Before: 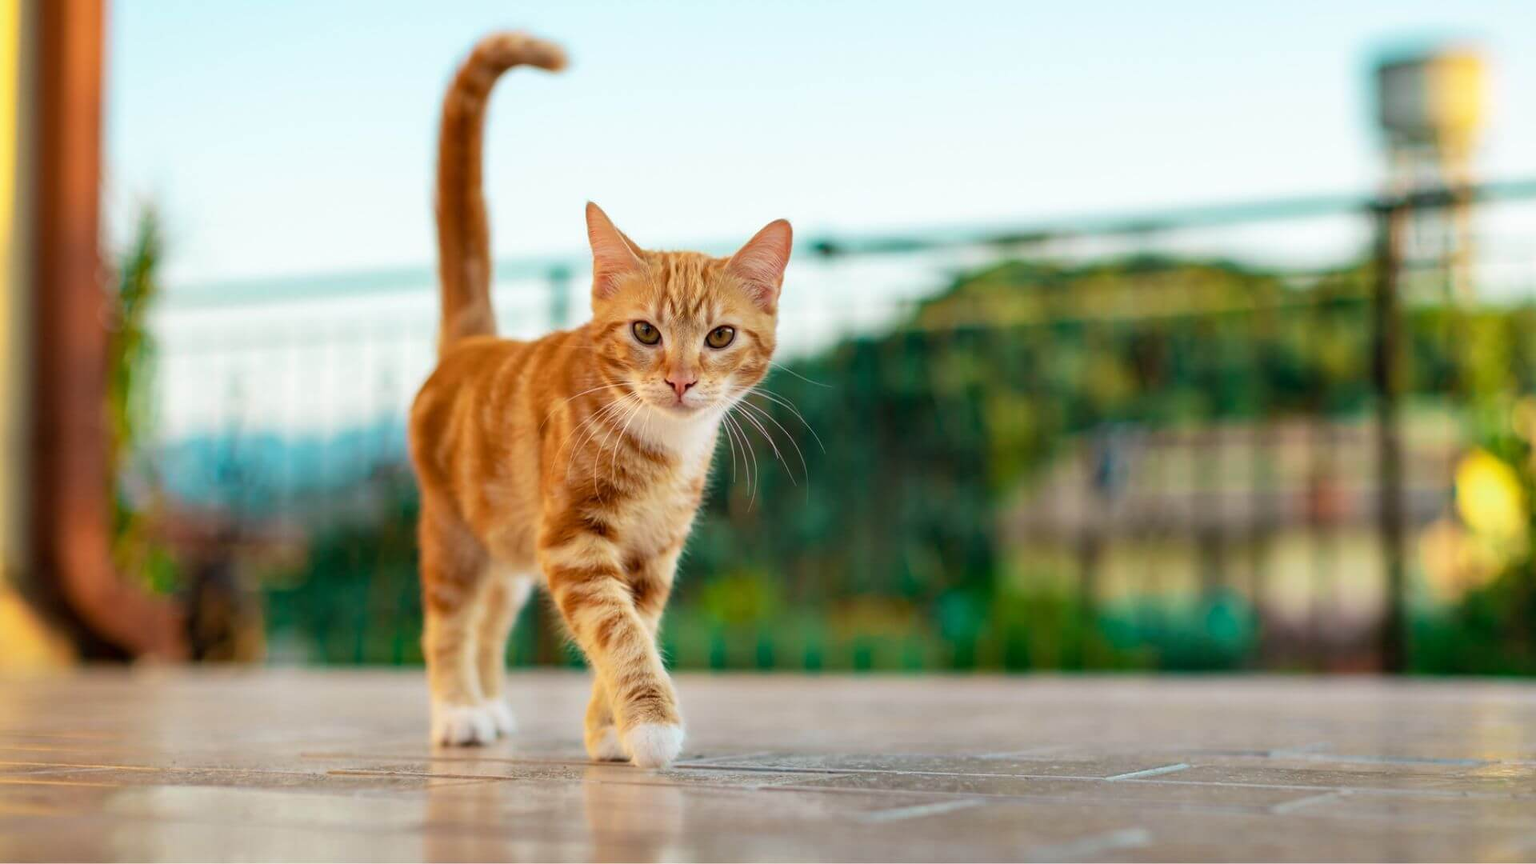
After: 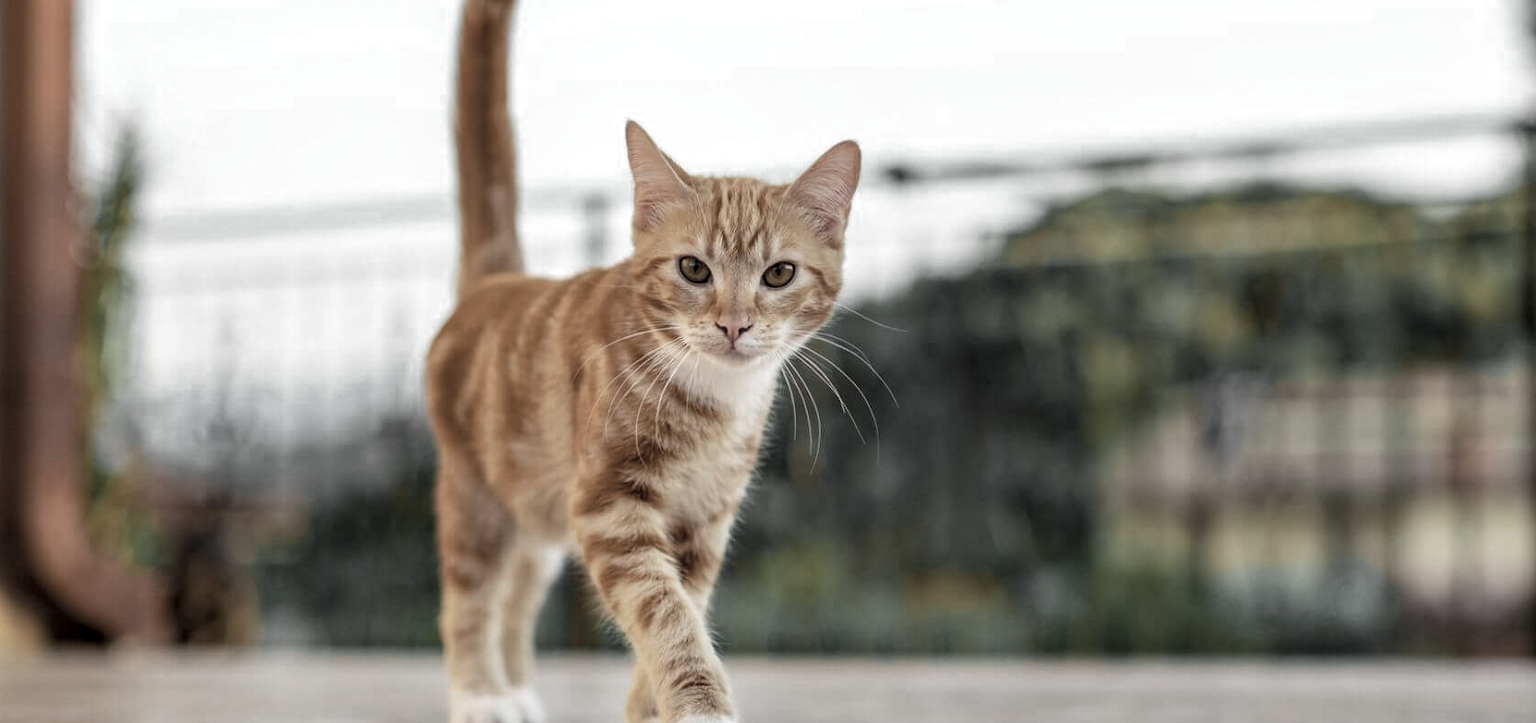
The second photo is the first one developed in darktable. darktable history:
local contrast: on, module defaults
crop and rotate: left 2.441%, top 11.213%, right 9.783%, bottom 15.259%
color zones: curves: ch0 [(0, 0.613) (0.01, 0.613) (0.245, 0.448) (0.498, 0.529) (0.642, 0.665) (0.879, 0.777) (0.99, 0.613)]; ch1 [(0, 0.035) (0.121, 0.189) (0.259, 0.197) (0.415, 0.061) (0.589, 0.022) (0.732, 0.022) (0.857, 0.026) (0.991, 0.053)]
